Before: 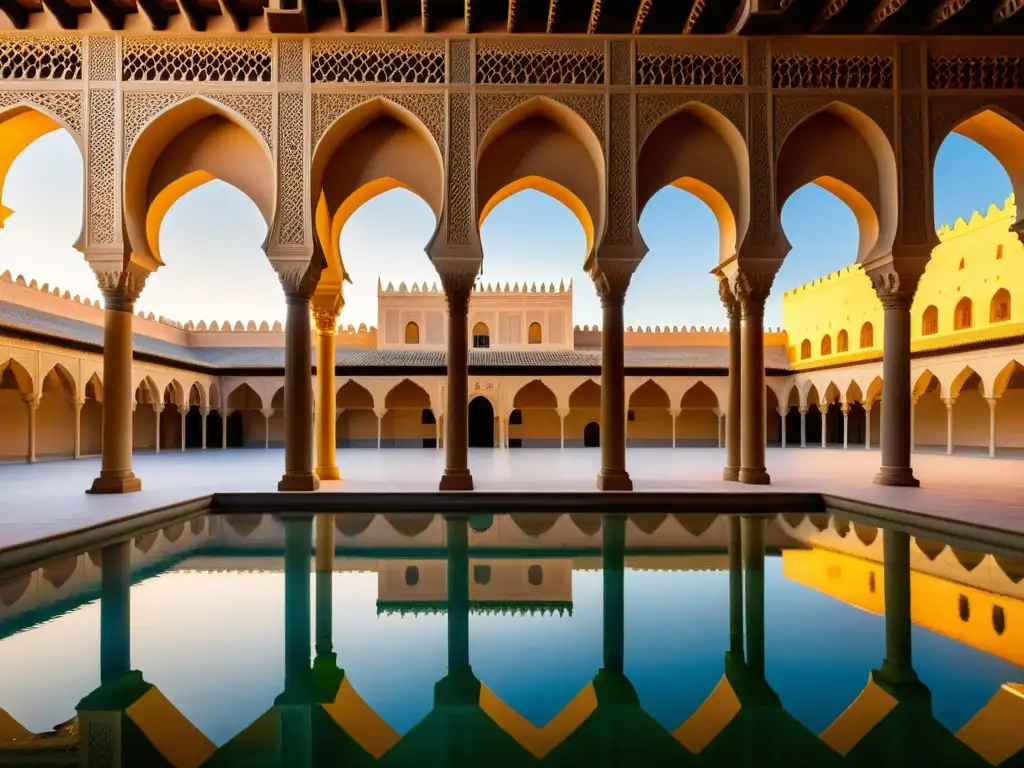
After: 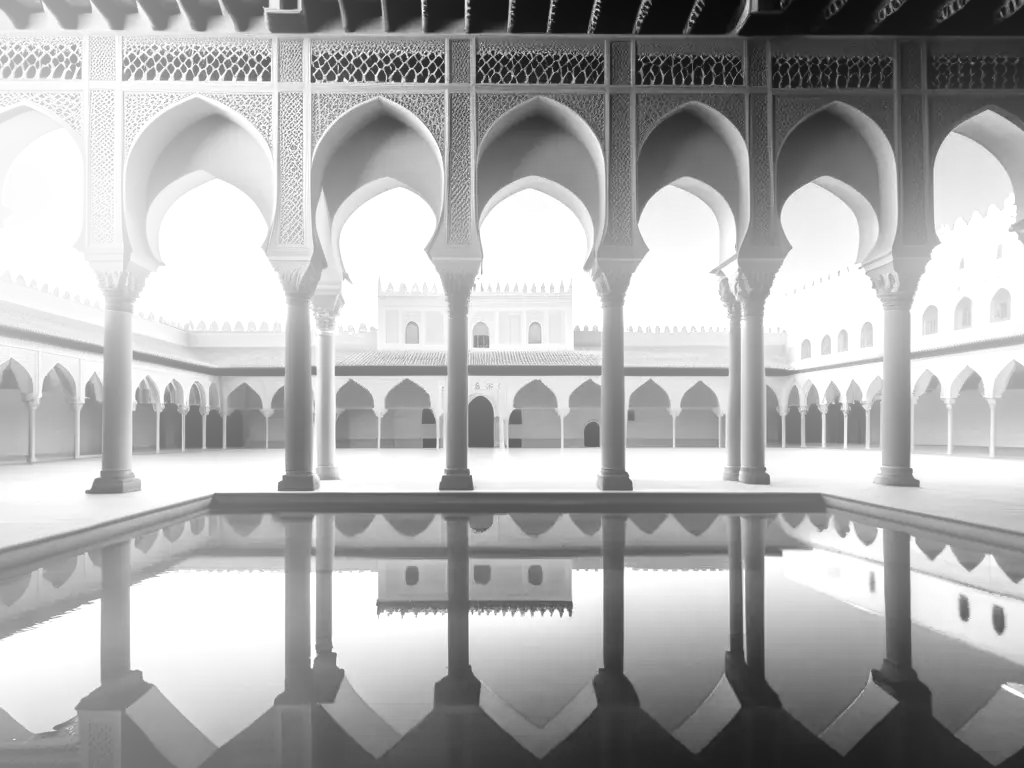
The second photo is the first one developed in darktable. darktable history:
exposure: black level correction 0.001, exposure 0.5 EV, compensate exposure bias true, compensate highlight preservation false
bloom: on, module defaults
color balance rgb: shadows lift › luminance -20%, power › hue 72.24°, highlights gain › luminance 15%, global offset › hue 171.6°, perceptual saturation grading › highlights -30%, perceptual saturation grading › shadows 20%, global vibrance 30%, contrast 10%
monochrome: a -6.99, b 35.61, size 1.4
